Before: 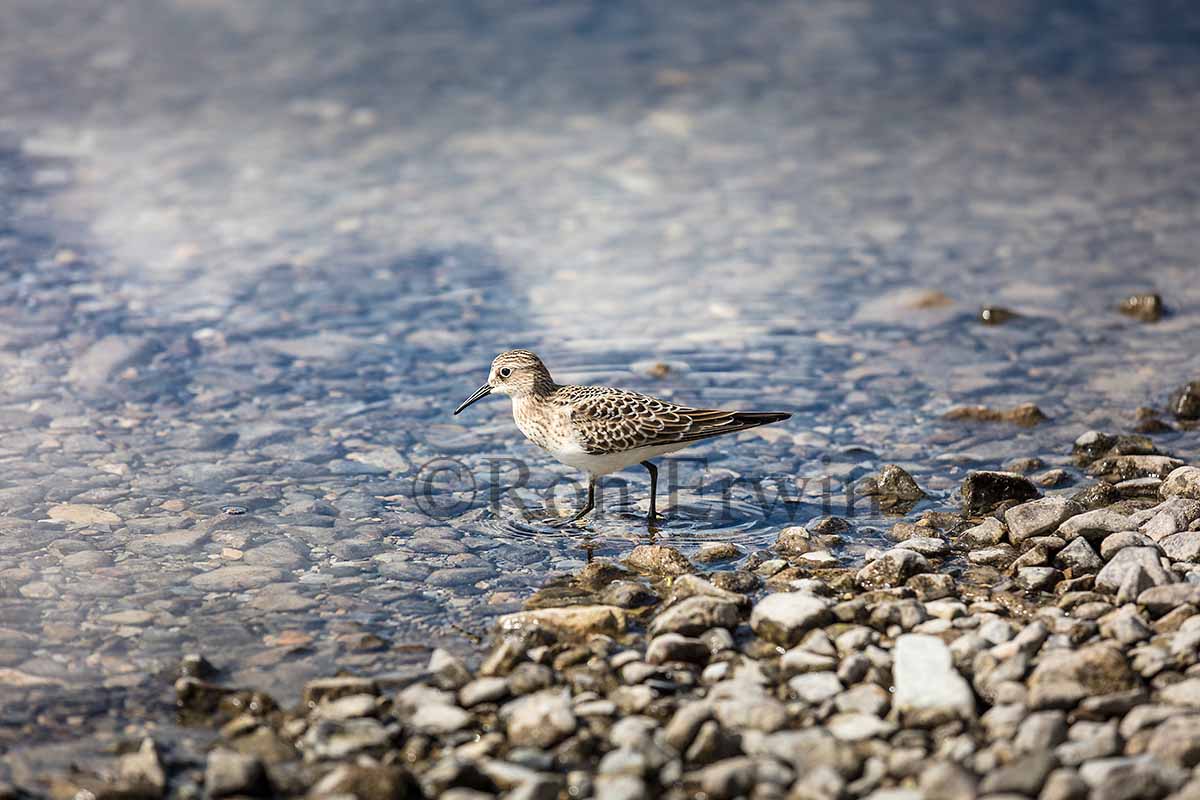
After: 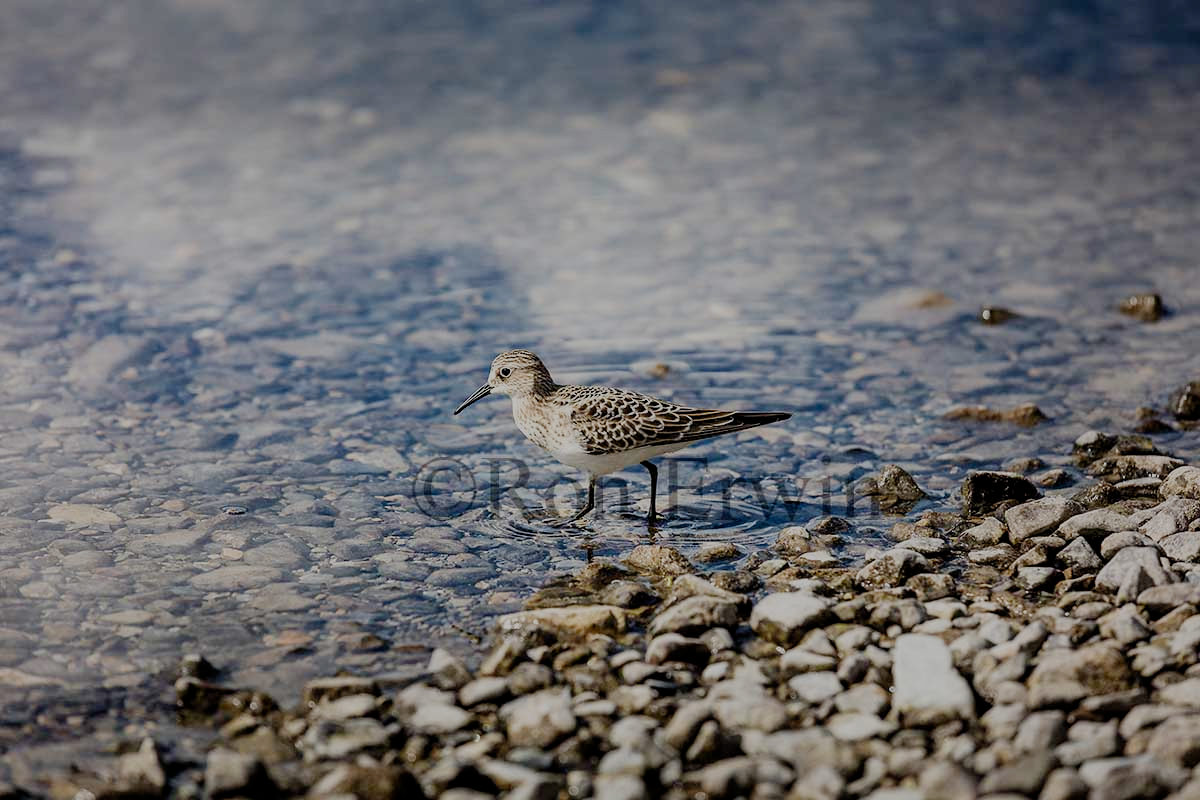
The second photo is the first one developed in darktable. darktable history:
filmic rgb: middle gray luminance 30%, black relative exposure -9 EV, white relative exposure 7 EV, threshold 6 EV, target black luminance 0%, hardness 2.94, latitude 2.04%, contrast 0.963, highlights saturation mix 5%, shadows ↔ highlights balance 12.16%, add noise in highlights 0, preserve chrominance no, color science v3 (2019), use custom middle-gray values true, iterations of high-quality reconstruction 0, contrast in highlights soft, enable highlight reconstruction true
exposure: exposure 0.2 EV, compensate highlight preservation false
